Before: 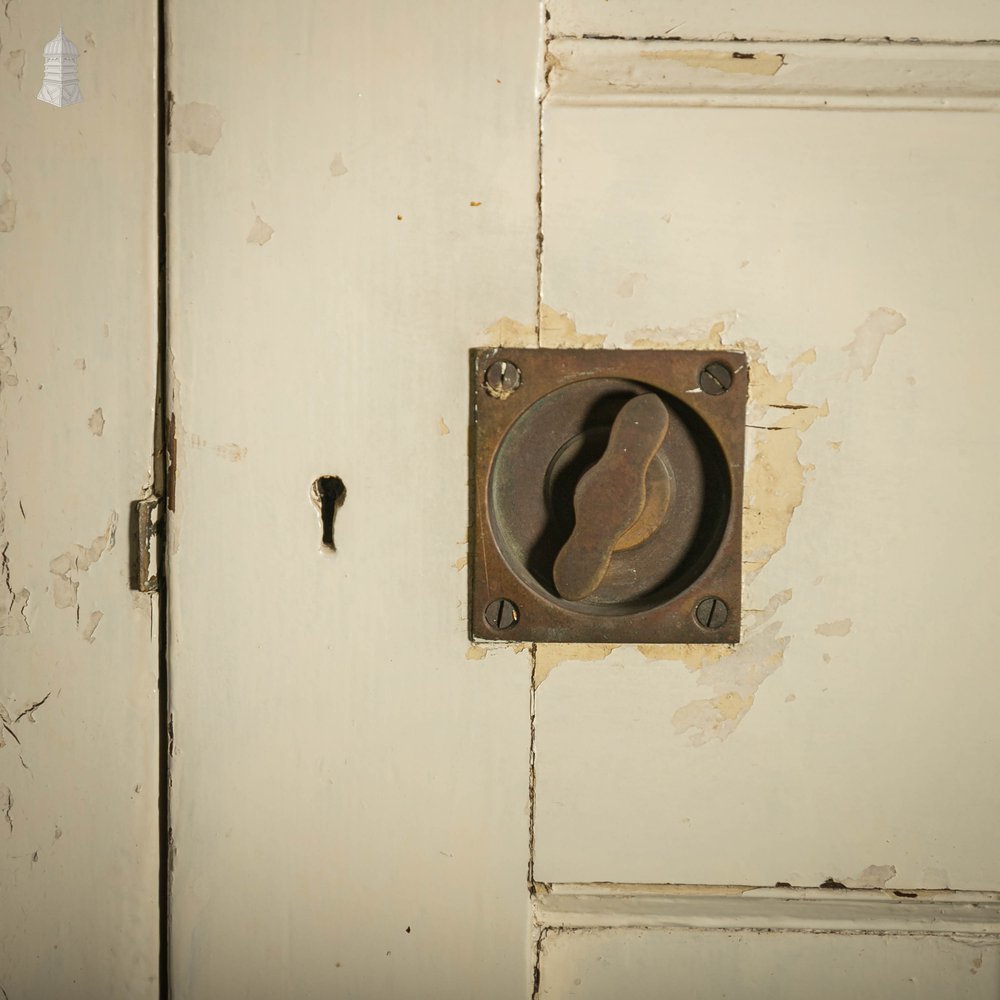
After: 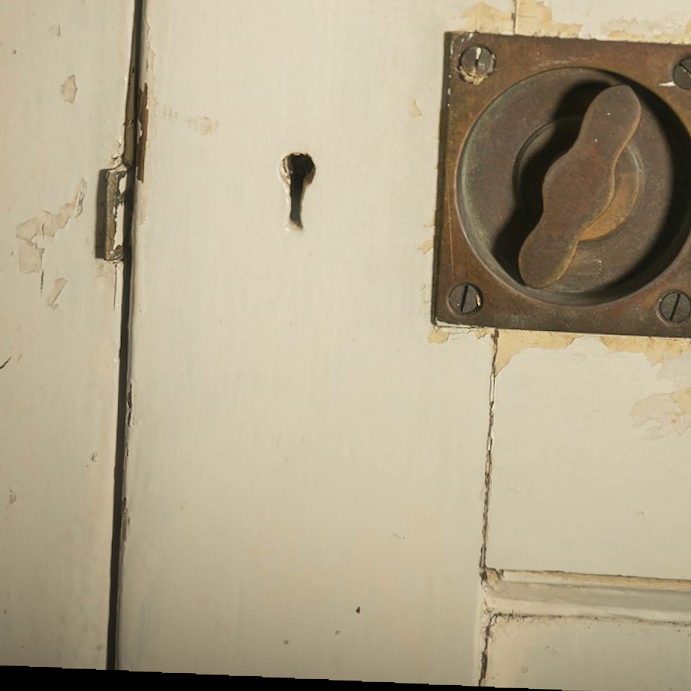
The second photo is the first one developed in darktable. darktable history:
crop and rotate: angle -0.82°, left 3.85%, top 31.828%, right 27.992%
rotate and perspective: rotation 1.72°, automatic cropping off
haze removal: strength -0.09, distance 0.358, compatibility mode true, adaptive false
